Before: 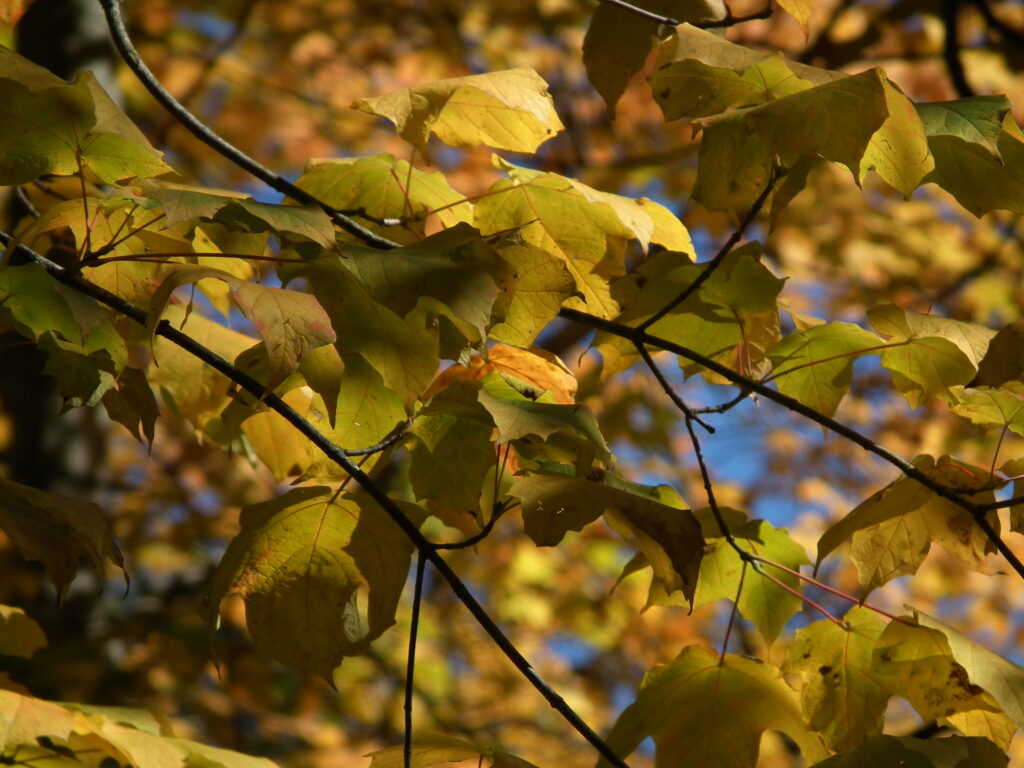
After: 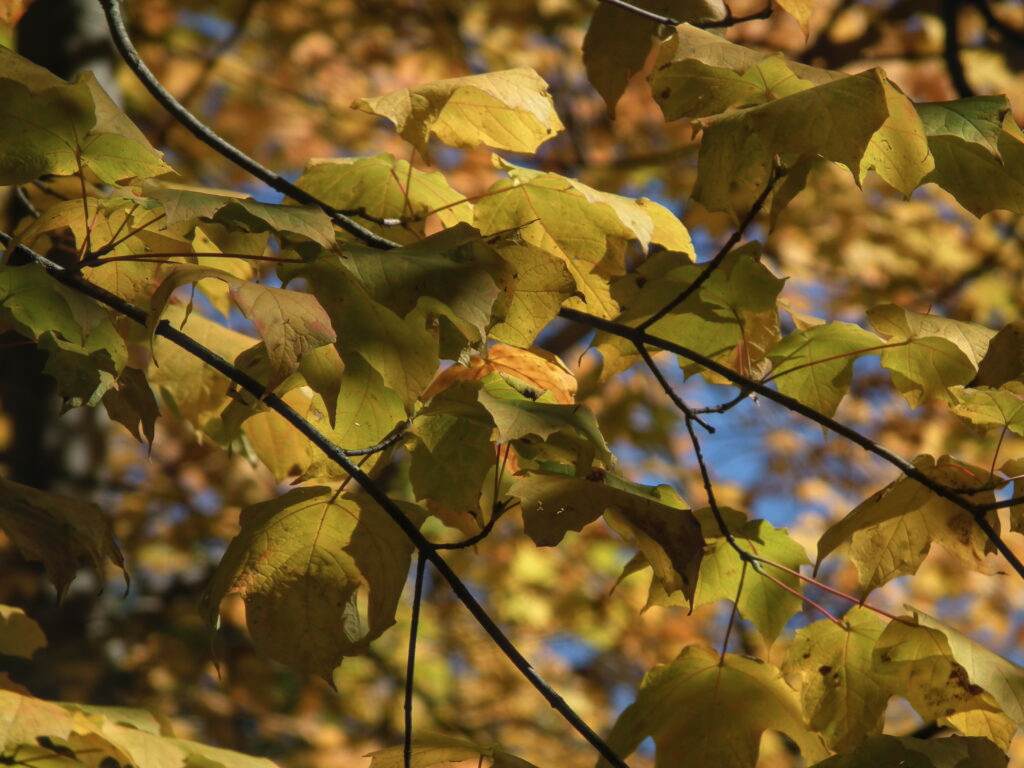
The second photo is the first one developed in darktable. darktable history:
local contrast: on, module defaults
contrast brightness saturation: contrast -0.1, saturation -0.1
